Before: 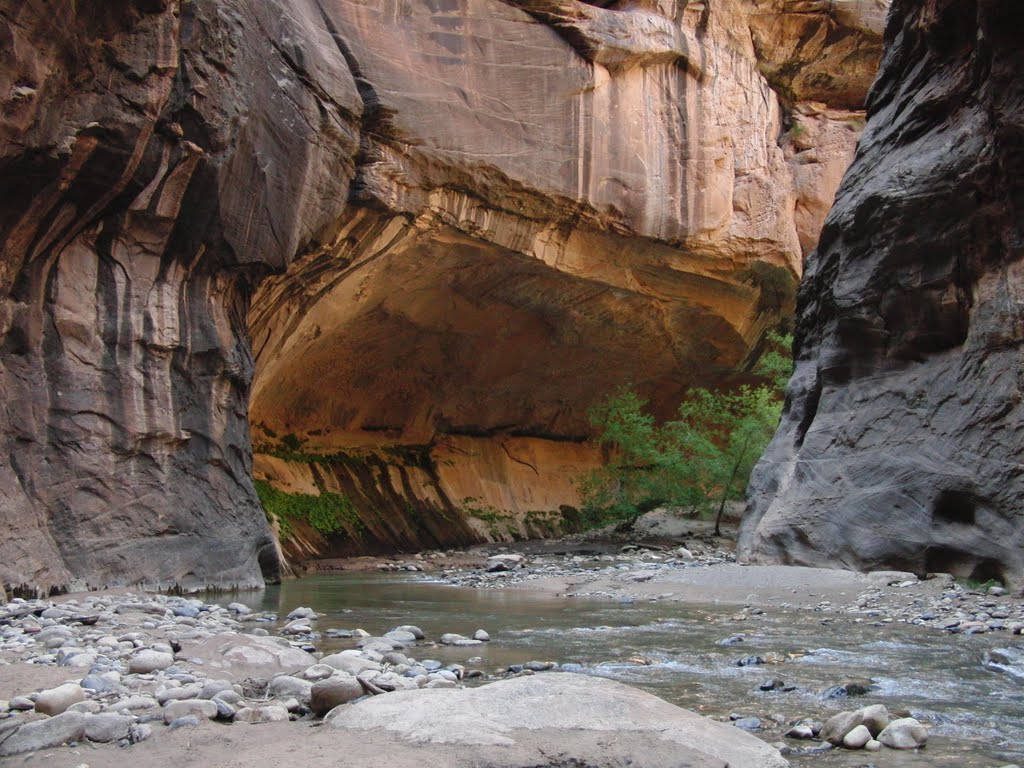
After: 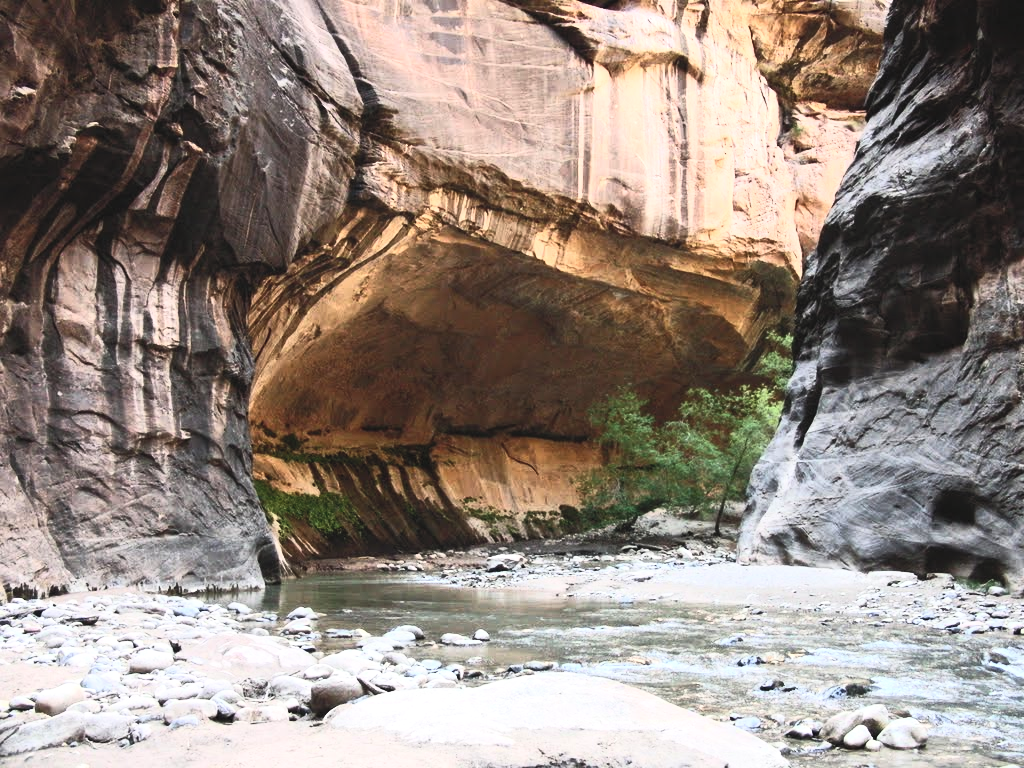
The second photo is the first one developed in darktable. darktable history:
tone equalizer: -8 EV -0.788 EV, -7 EV -0.699 EV, -6 EV -0.627 EV, -5 EV -0.415 EV, -3 EV 0.4 EV, -2 EV 0.6 EV, -1 EV 0.695 EV, +0 EV 0.731 EV, edges refinement/feathering 500, mask exposure compensation -1.57 EV, preserve details no
contrast brightness saturation: contrast 0.39, brightness 0.515
